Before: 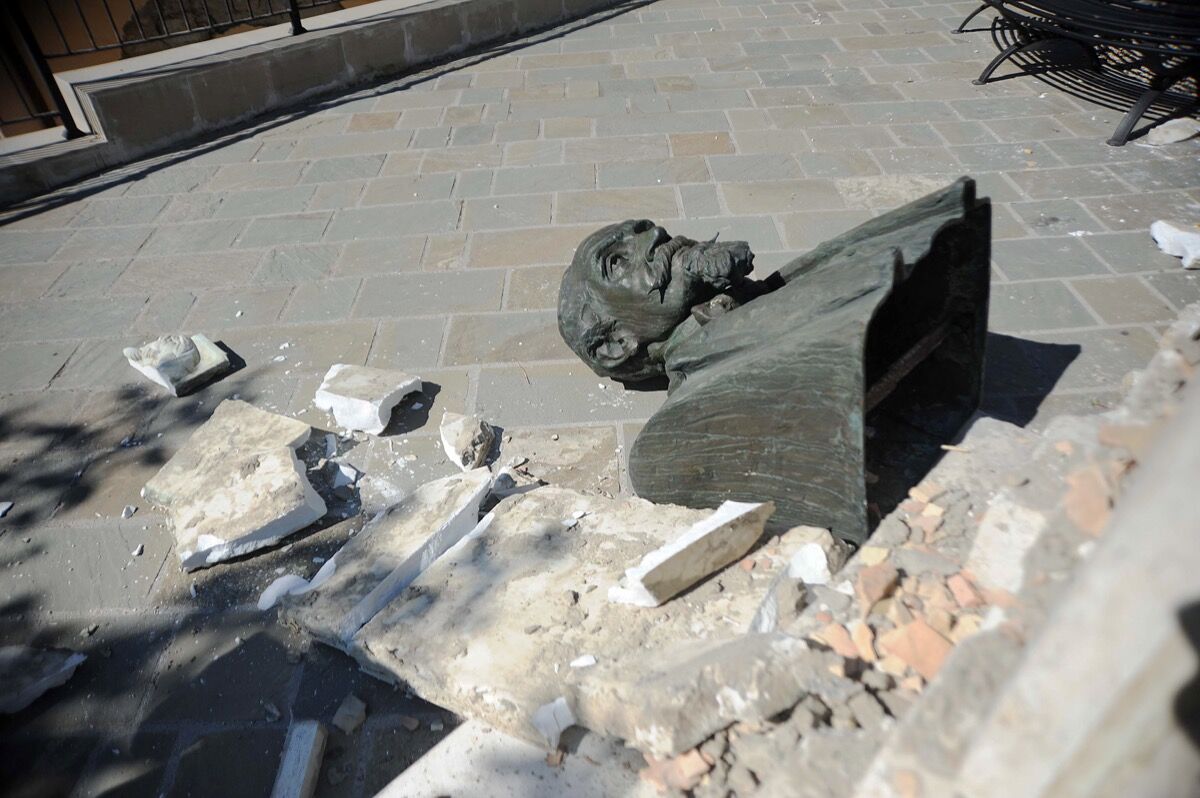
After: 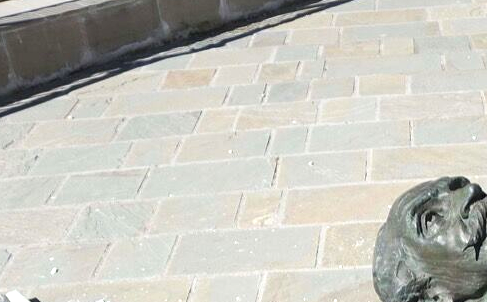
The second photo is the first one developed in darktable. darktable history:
crop: left 15.452%, top 5.459%, right 43.956%, bottom 56.62%
exposure: black level correction 0, exposure 1 EV, compensate exposure bias true, compensate highlight preservation false
color balance rgb: on, module defaults
